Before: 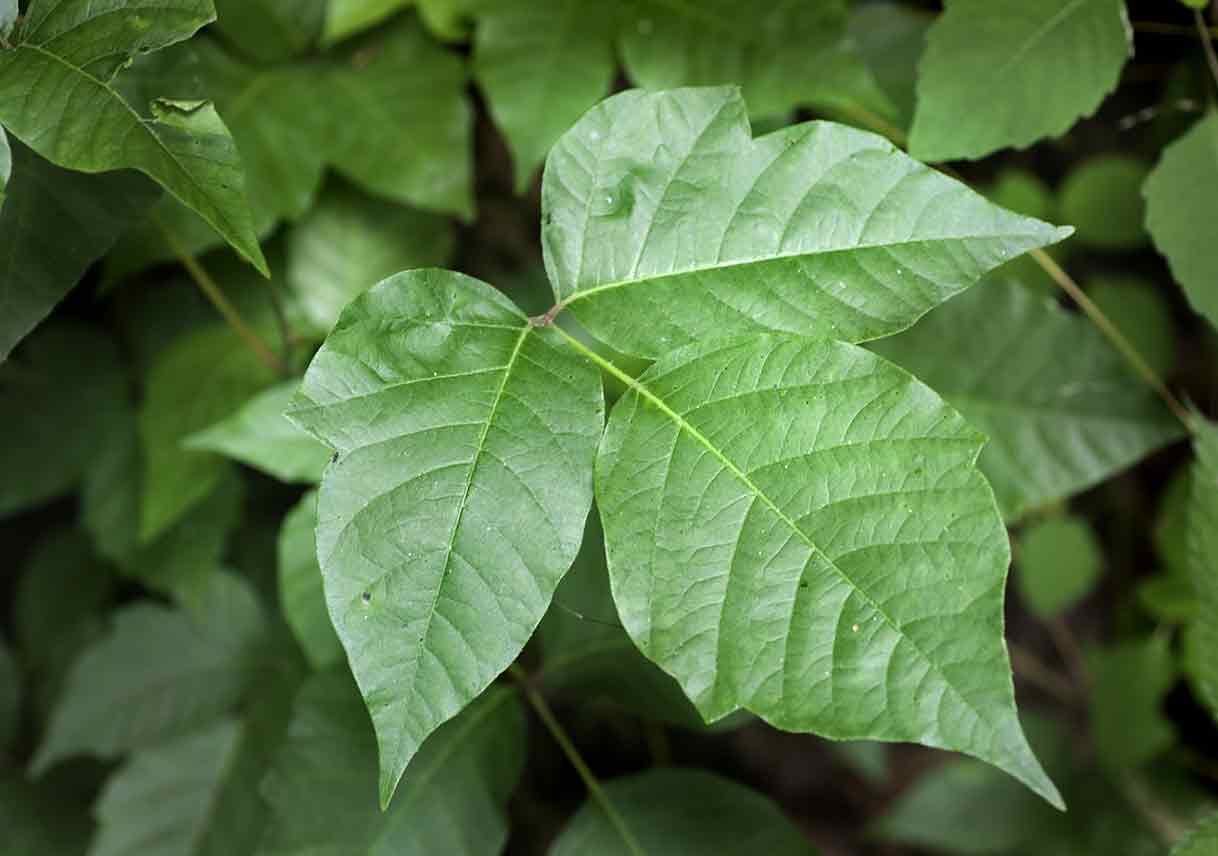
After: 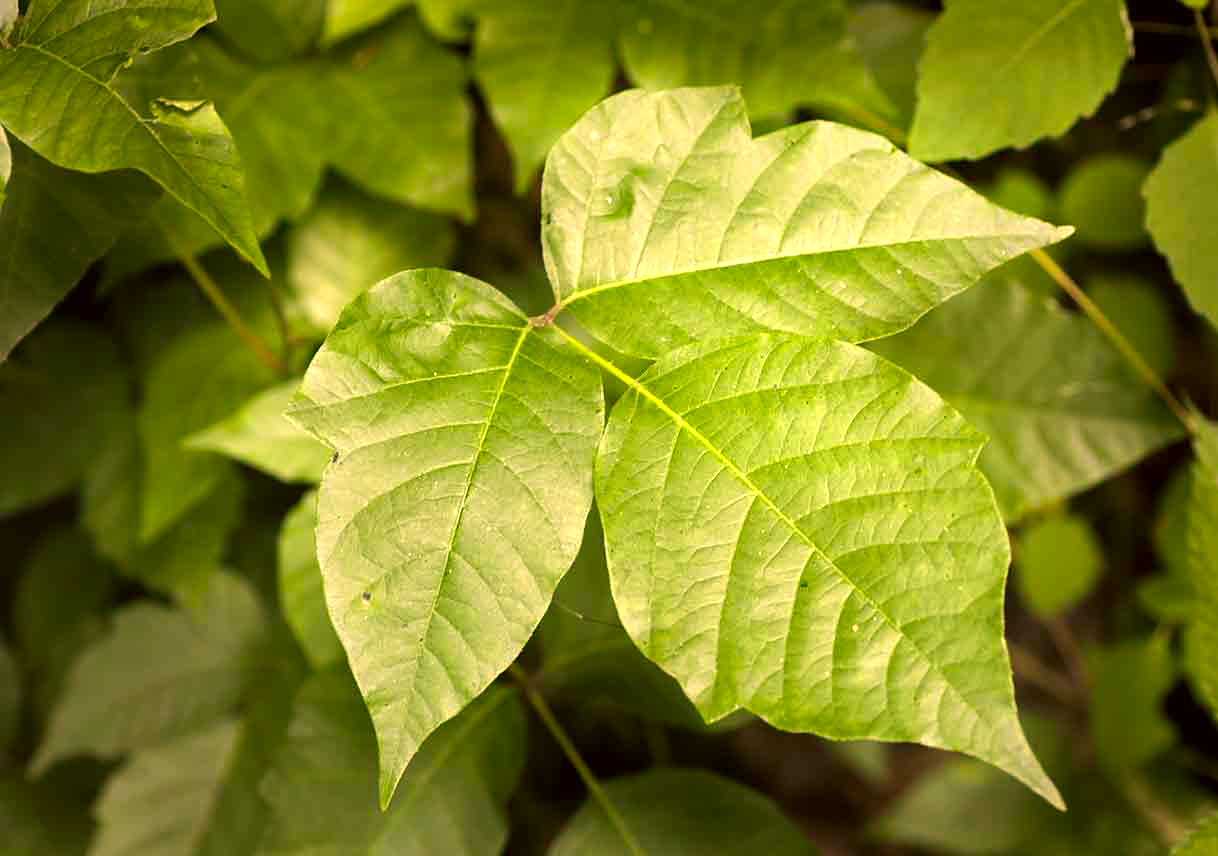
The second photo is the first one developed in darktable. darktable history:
tone equalizer: edges refinement/feathering 500, mask exposure compensation -1.57 EV, preserve details no
color correction: highlights a* 18.36, highlights b* 35.81, shadows a* 1.23, shadows b* 5.98, saturation 1.03
exposure: exposure 0.583 EV, compensate highlight preservation false
